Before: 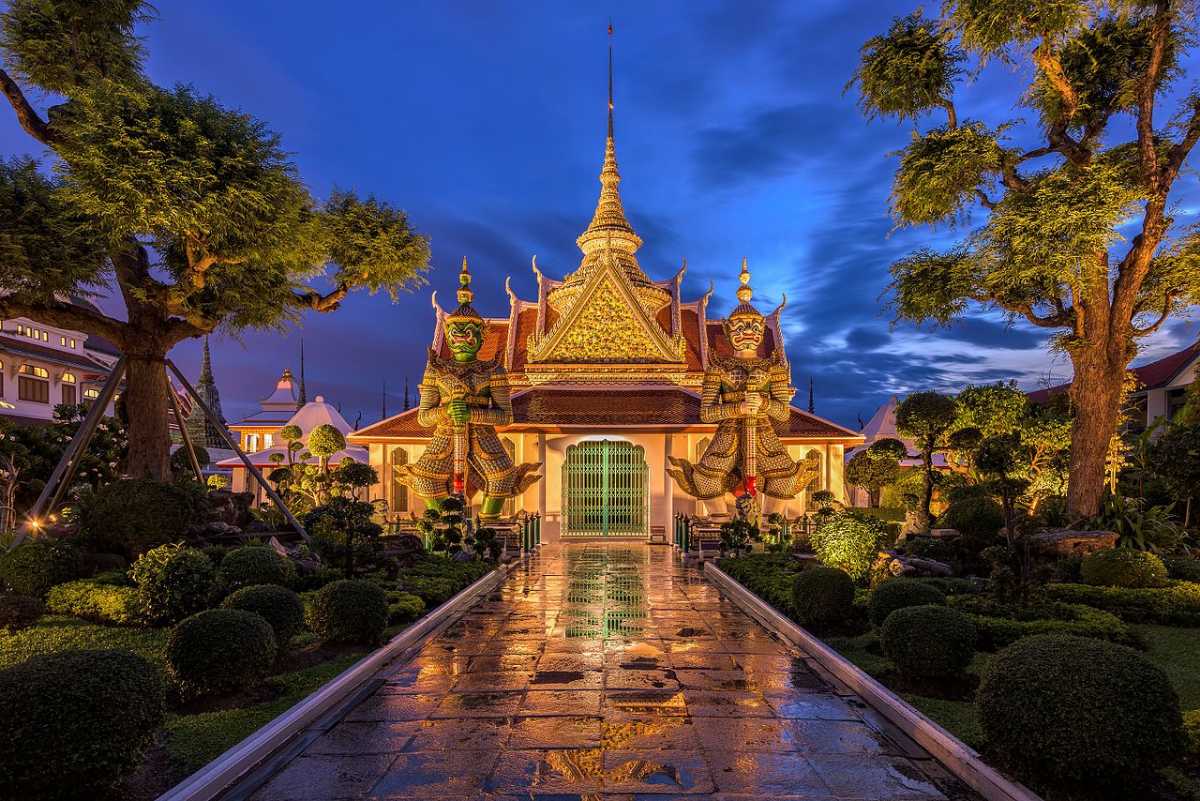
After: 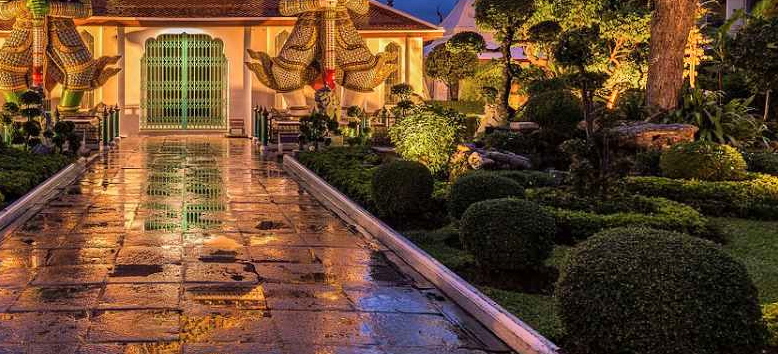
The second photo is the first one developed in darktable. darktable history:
shadows and highlights: highlights color adjustment 55.22%, soften with gaussian
crop and rotate: left 35.111%, top 50.824%, bottom 4.972%
